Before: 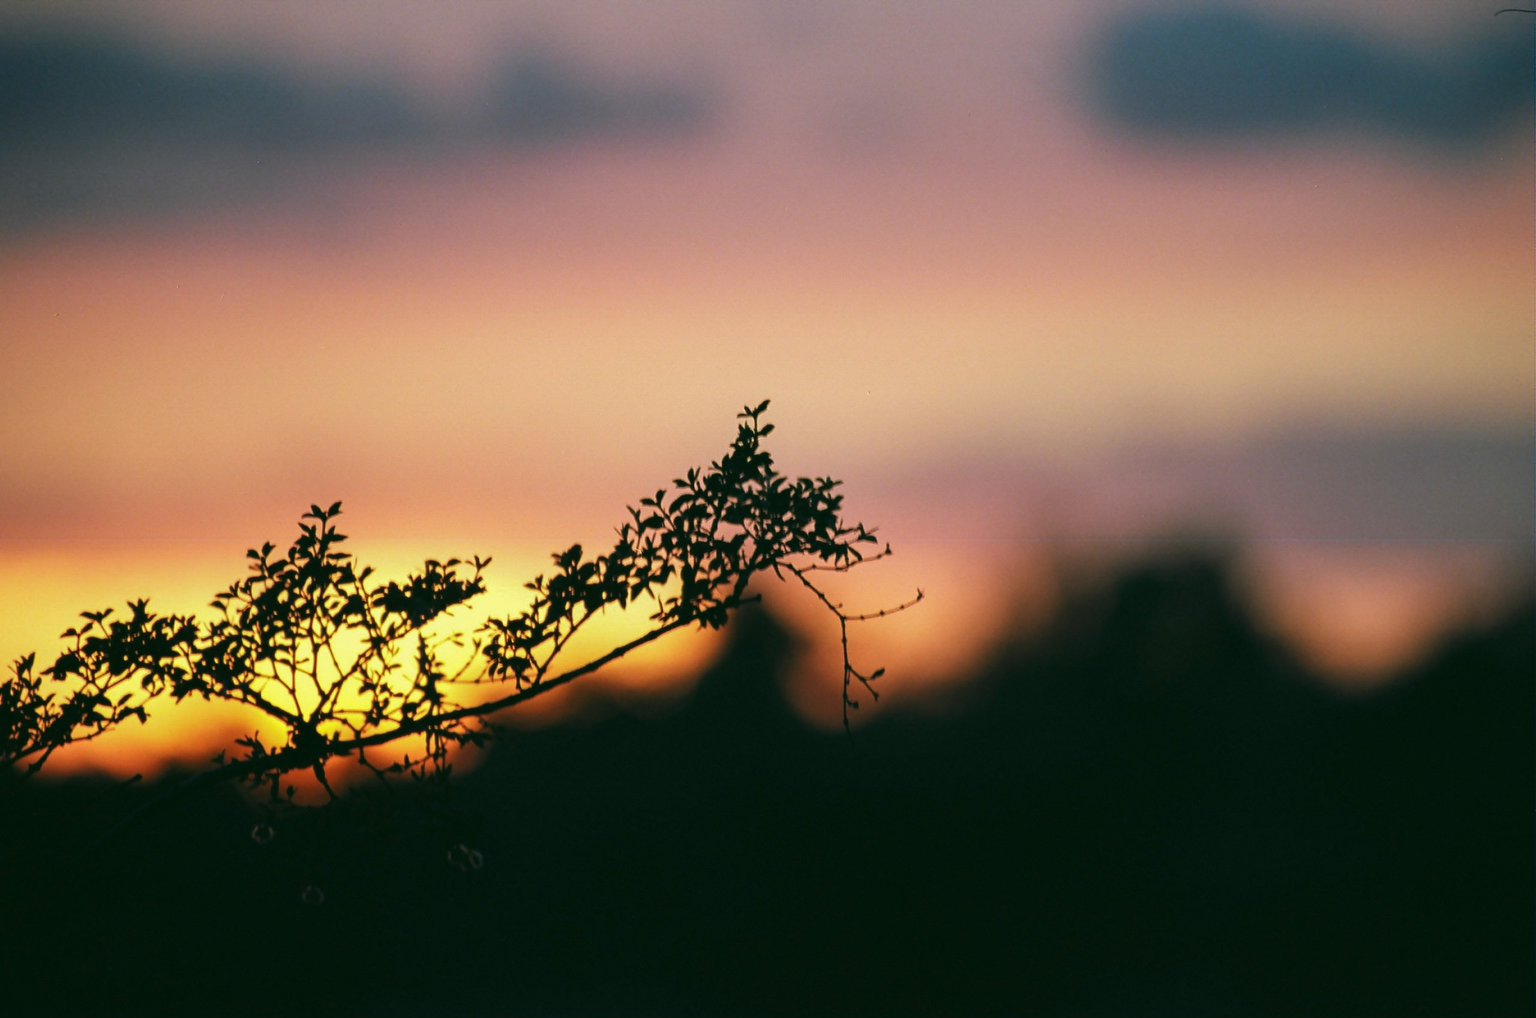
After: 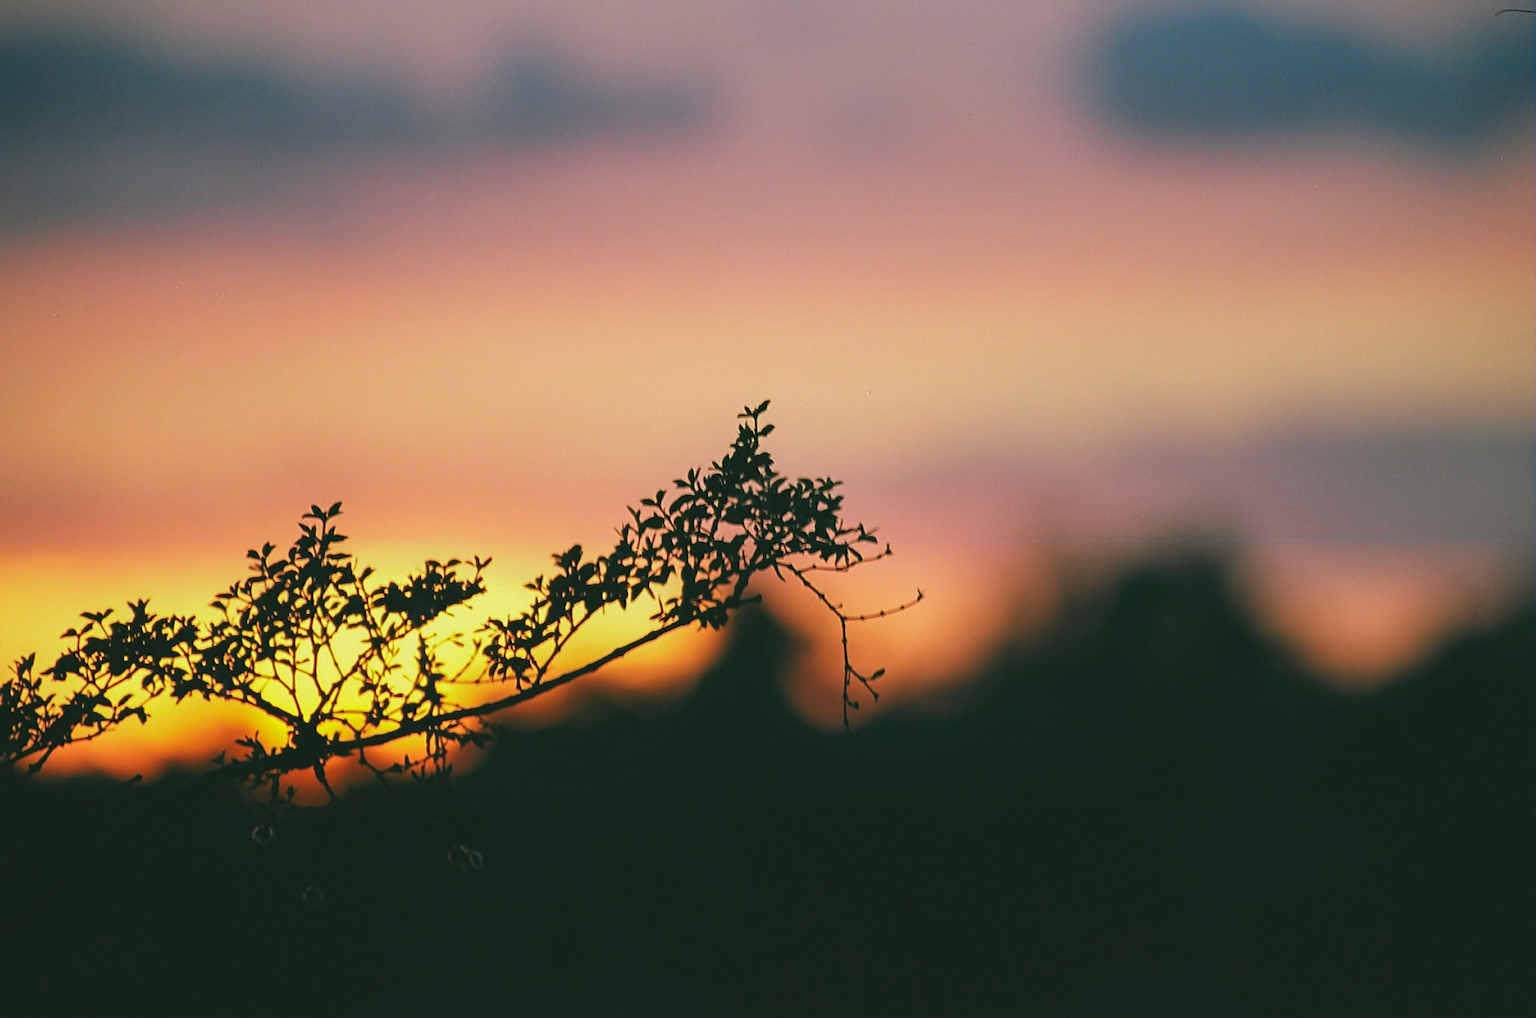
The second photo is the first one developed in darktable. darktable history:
sharpen: on, module defaults
contrast brightness saturation: contrast -0.1, brightness 0.05, saturation 0.08
